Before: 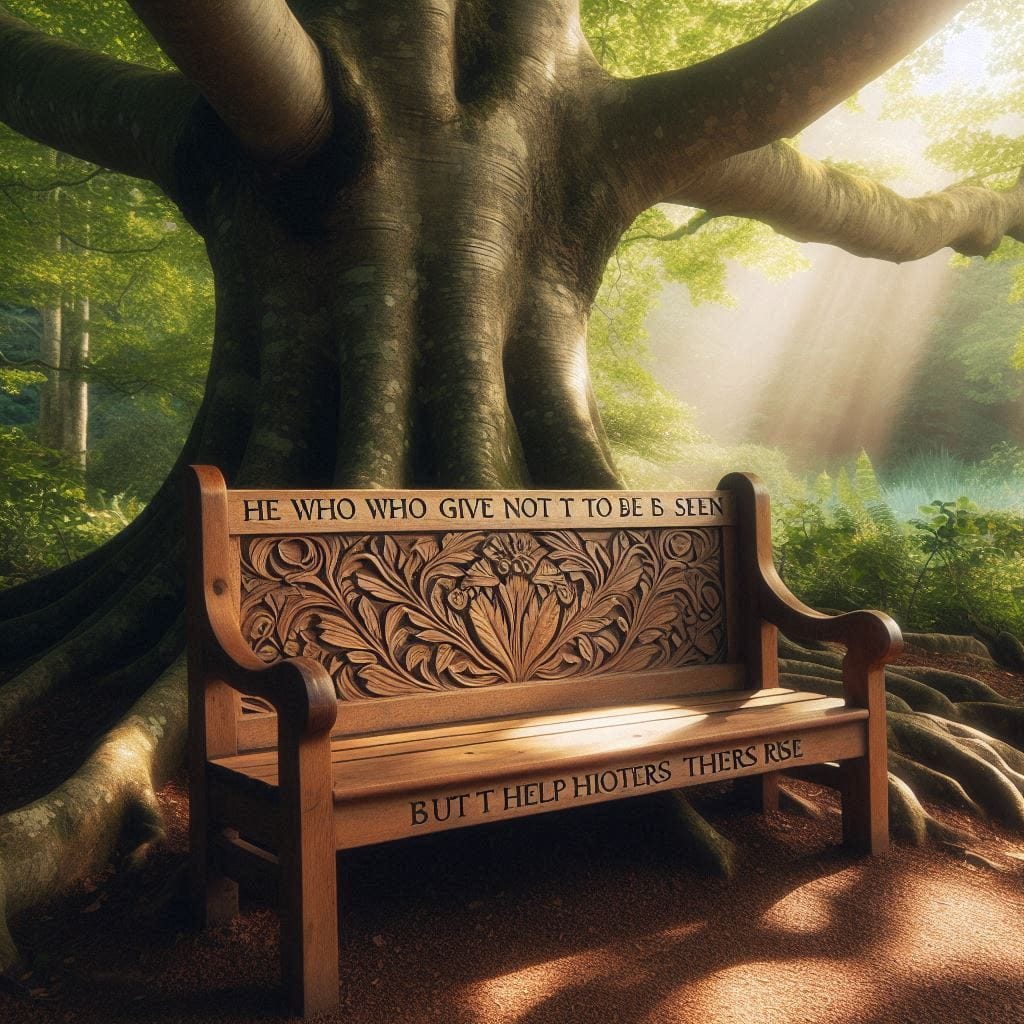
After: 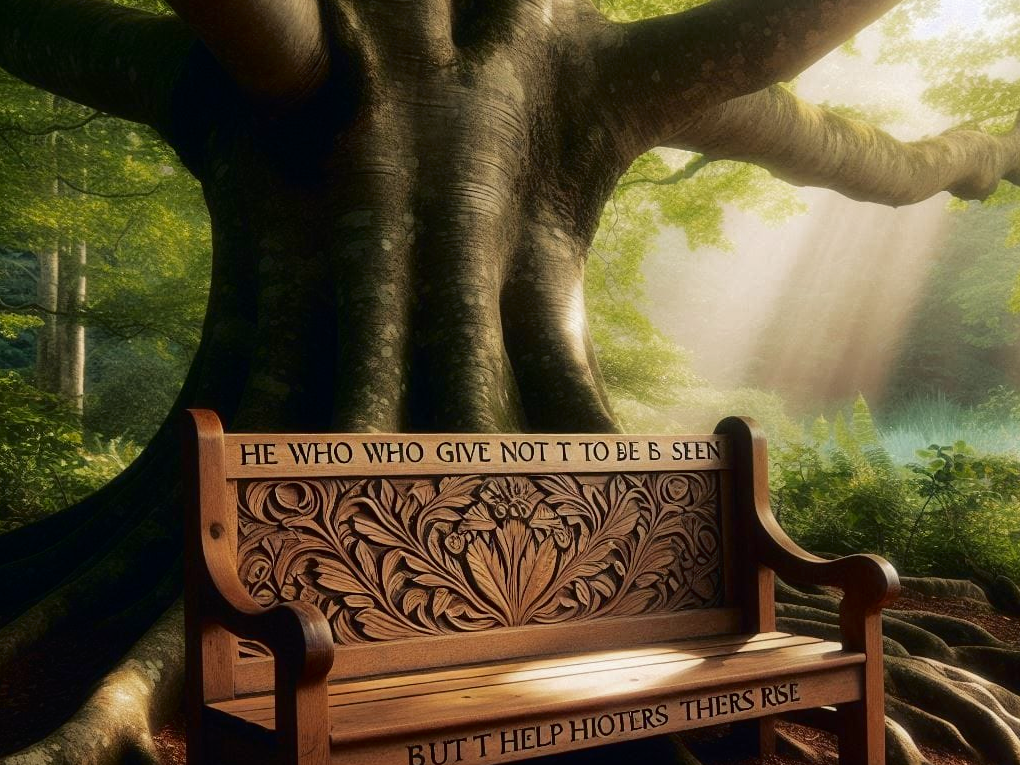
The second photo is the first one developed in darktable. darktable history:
exposure: black level correction 0, compensate exposure bias true, compensate highlight preservation false
tone equalizer: on, module defaults
fill light: exposure -2 EV, width 8.6
color zones: curves: ch0 [(0, 0.444) (0.143, 0.442) (0.286, 0.441) (0.429, 0.441) (0.571, 0.441) (0.714, 0.441) (0.857, 0.442) (1, 0.444)]
crop: left 0.387%, top 5.469%, bottom 19.809%
